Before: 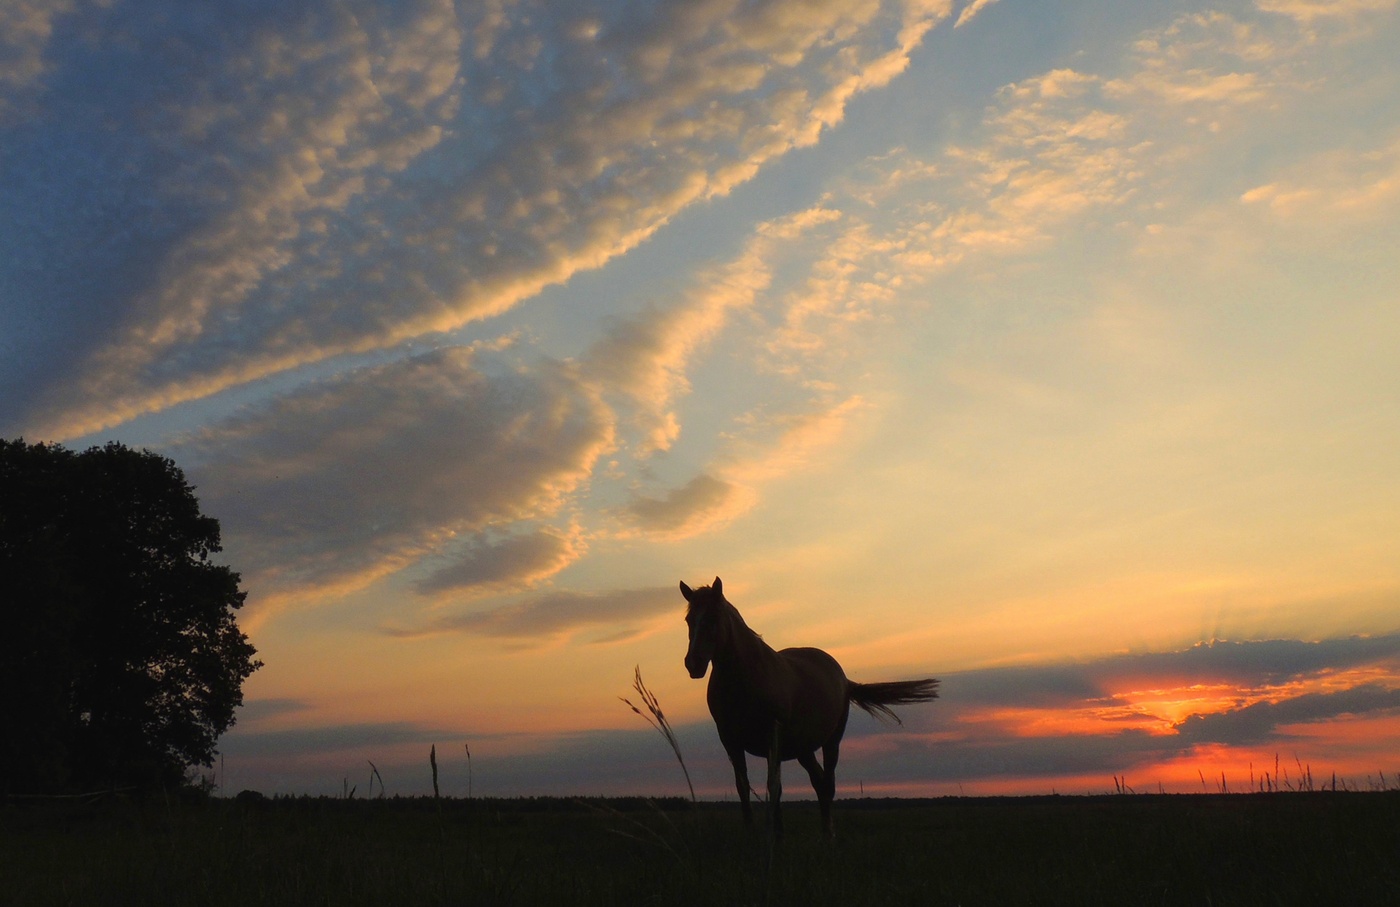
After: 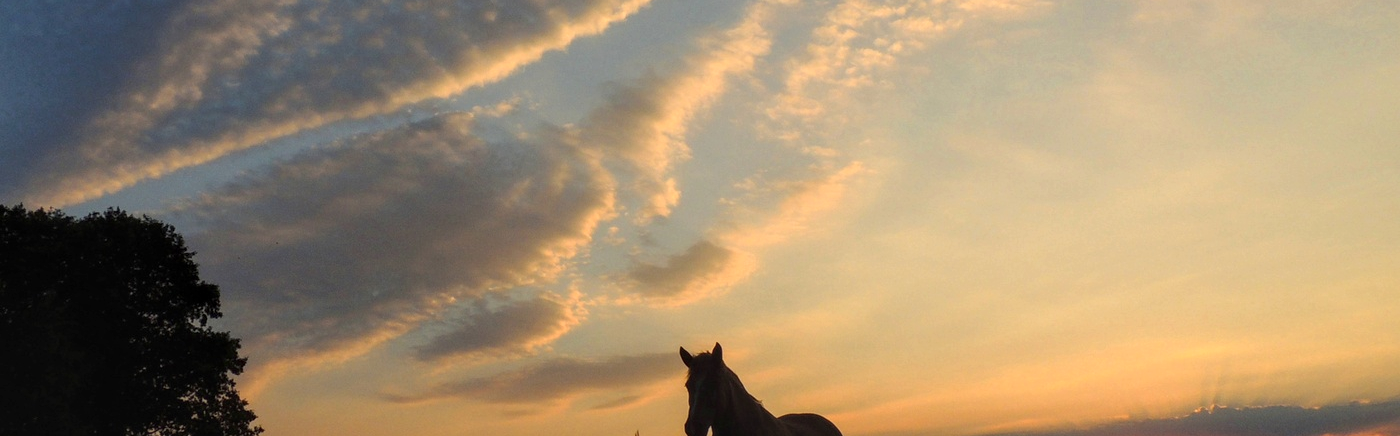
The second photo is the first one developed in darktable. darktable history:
local contrast: detail 130%
crop and rotate: top 25.904%, bottom 25.989%
